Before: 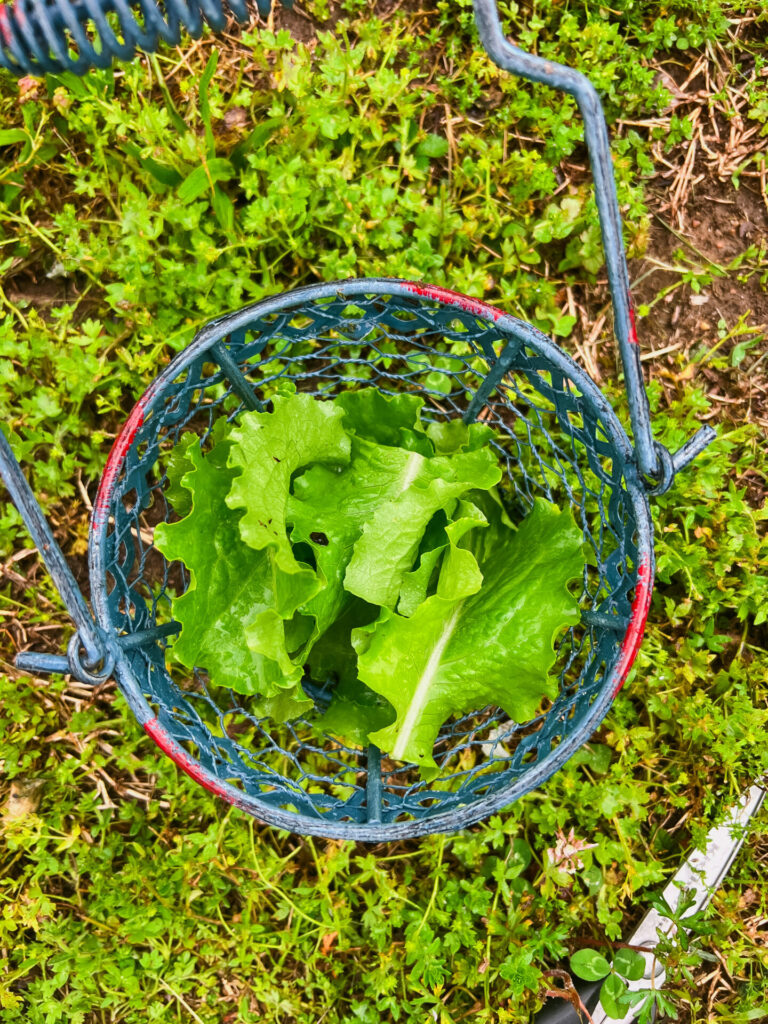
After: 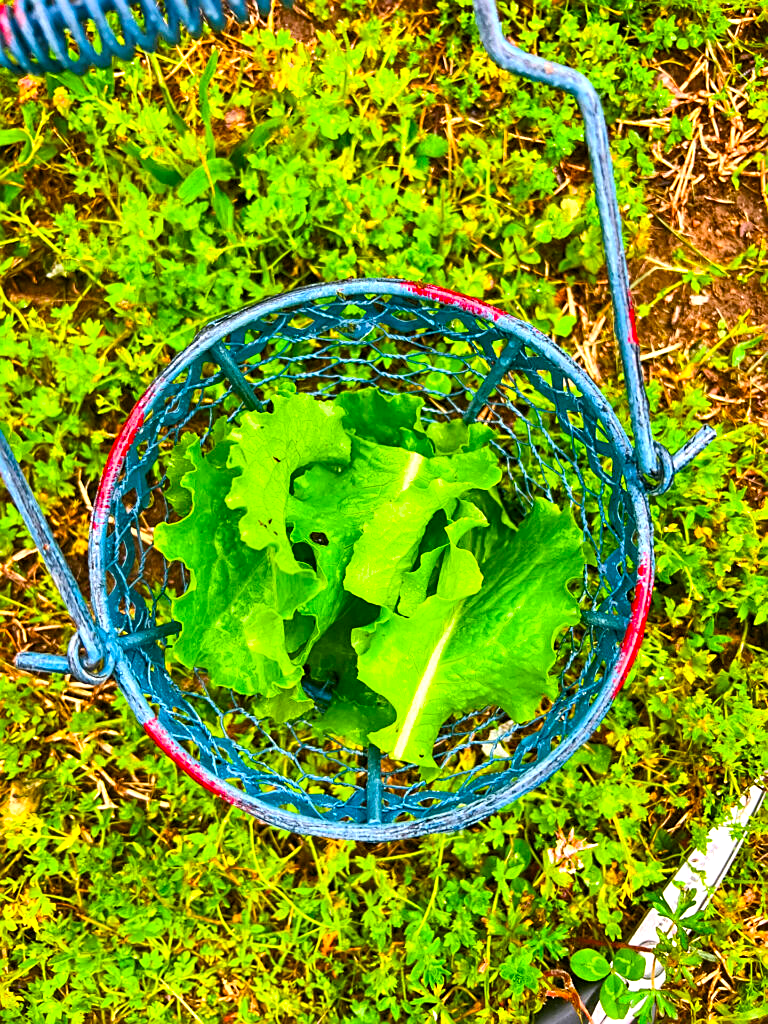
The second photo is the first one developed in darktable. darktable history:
exposure: black level correction 0, exposure 0.5 EV, compensate exposure bias true, compensate highlight preservation false
contrast brightness saturation: contrast 0.09, saturation 0.28
color balance rgb: perceptual saturation grading › global saturation 30%, global vibrance 20%
sharpen: on, module defaults
